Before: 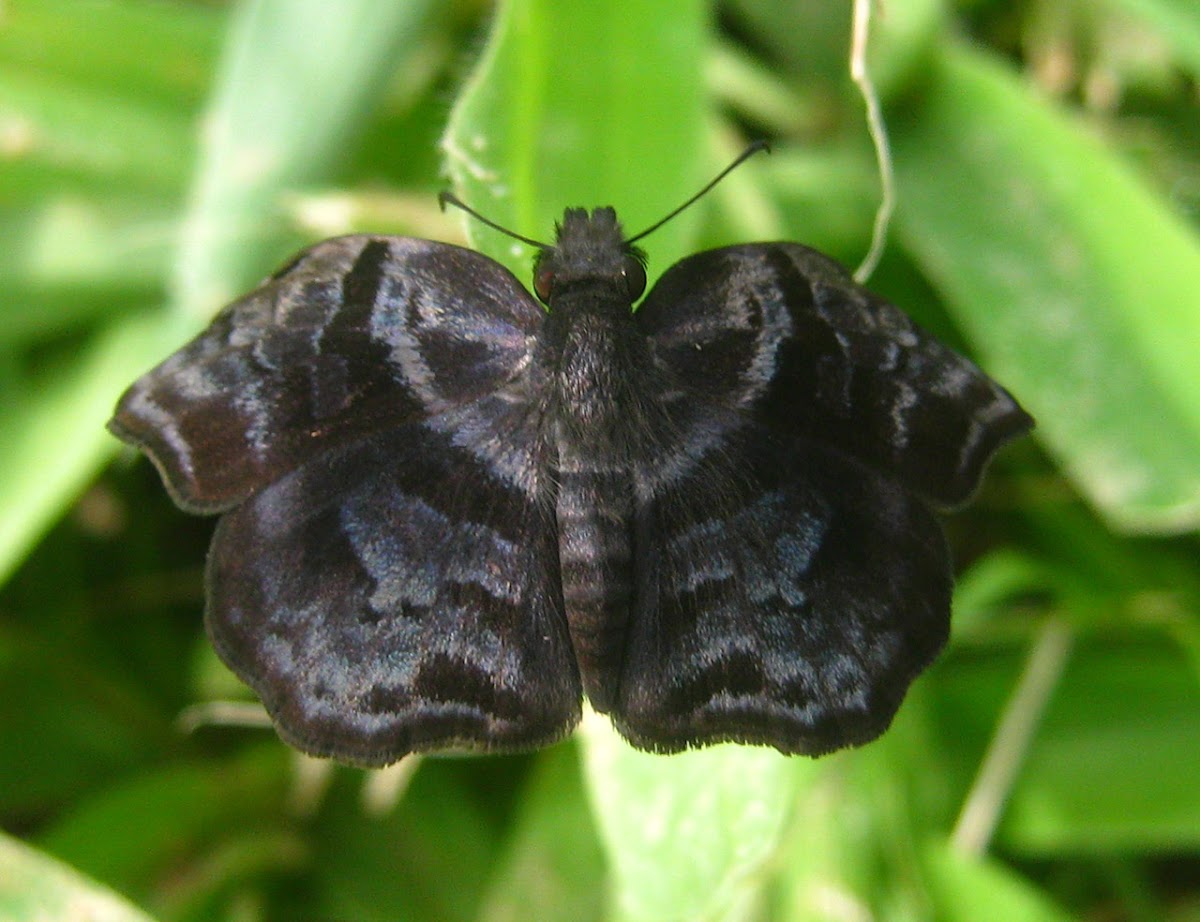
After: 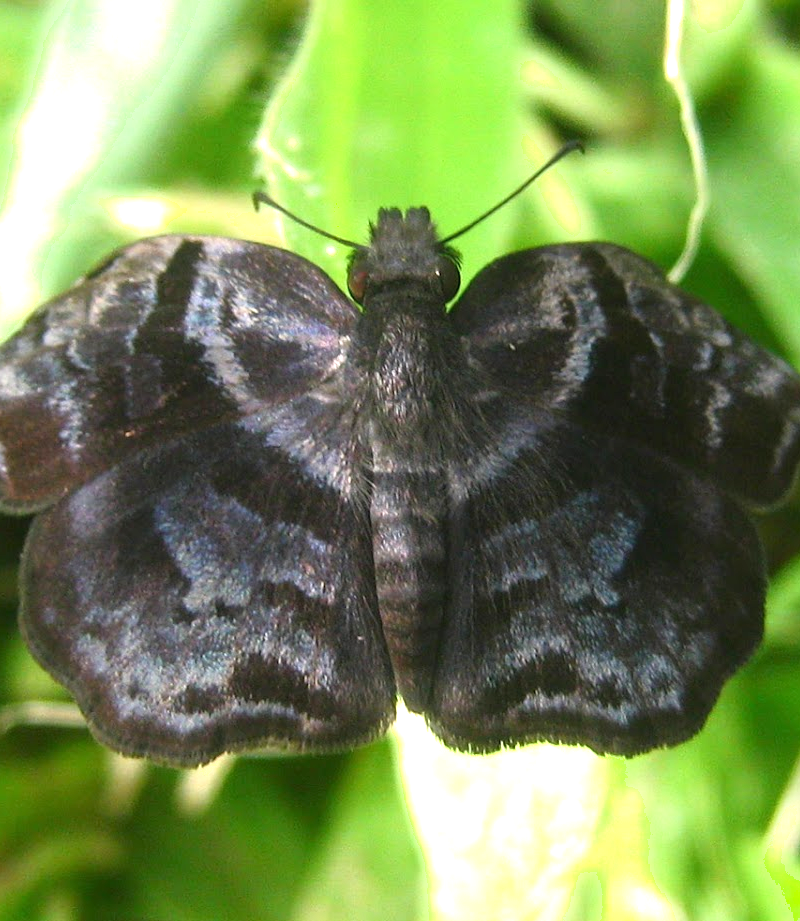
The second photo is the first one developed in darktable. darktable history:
crop and rotate: left 15.546%, right 17.787%
exposure: exposure 0.766 EV, compensate highlight preservation false
shadows and highlights: shadows 0, highlights 40
